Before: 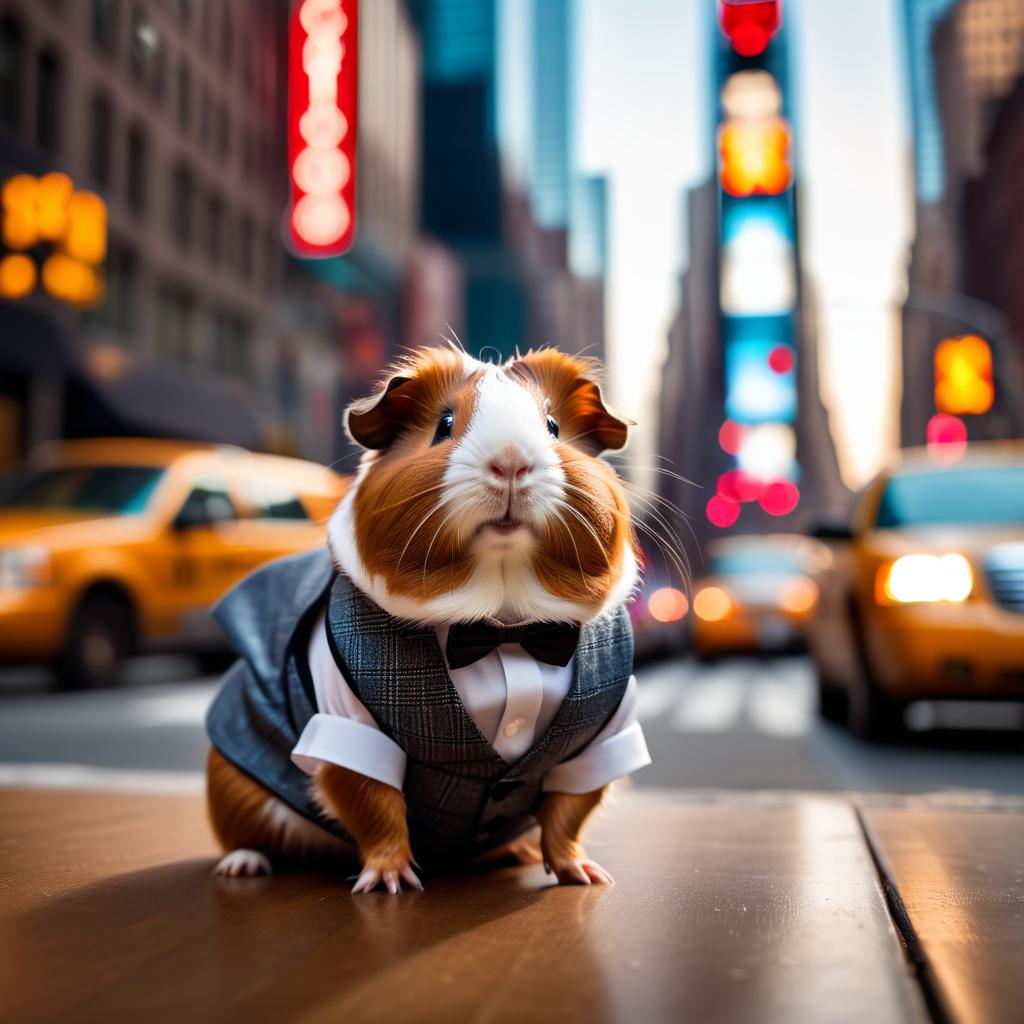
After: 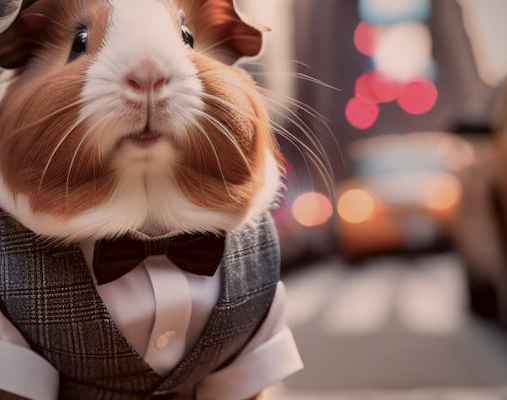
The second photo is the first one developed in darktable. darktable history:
color balance rgb: perceptual saturation grading › global saturation -27.94%, hue shift -2.27°, contrast -21.26%
vignetting: fall-off radius 60.92%
color correction: highlights a* 10.21, highlights b* 9.79, shadows a* 8.61, shadows b* 7.88, saturation 0.8
rotate and perspective: rotation -3°, crop left 0.031, crop right 0.968, crop top 0.07, crop bottom 0.93
crop: left 35.03%, top 36.625%, right 14.663%, bottom 20.057%
